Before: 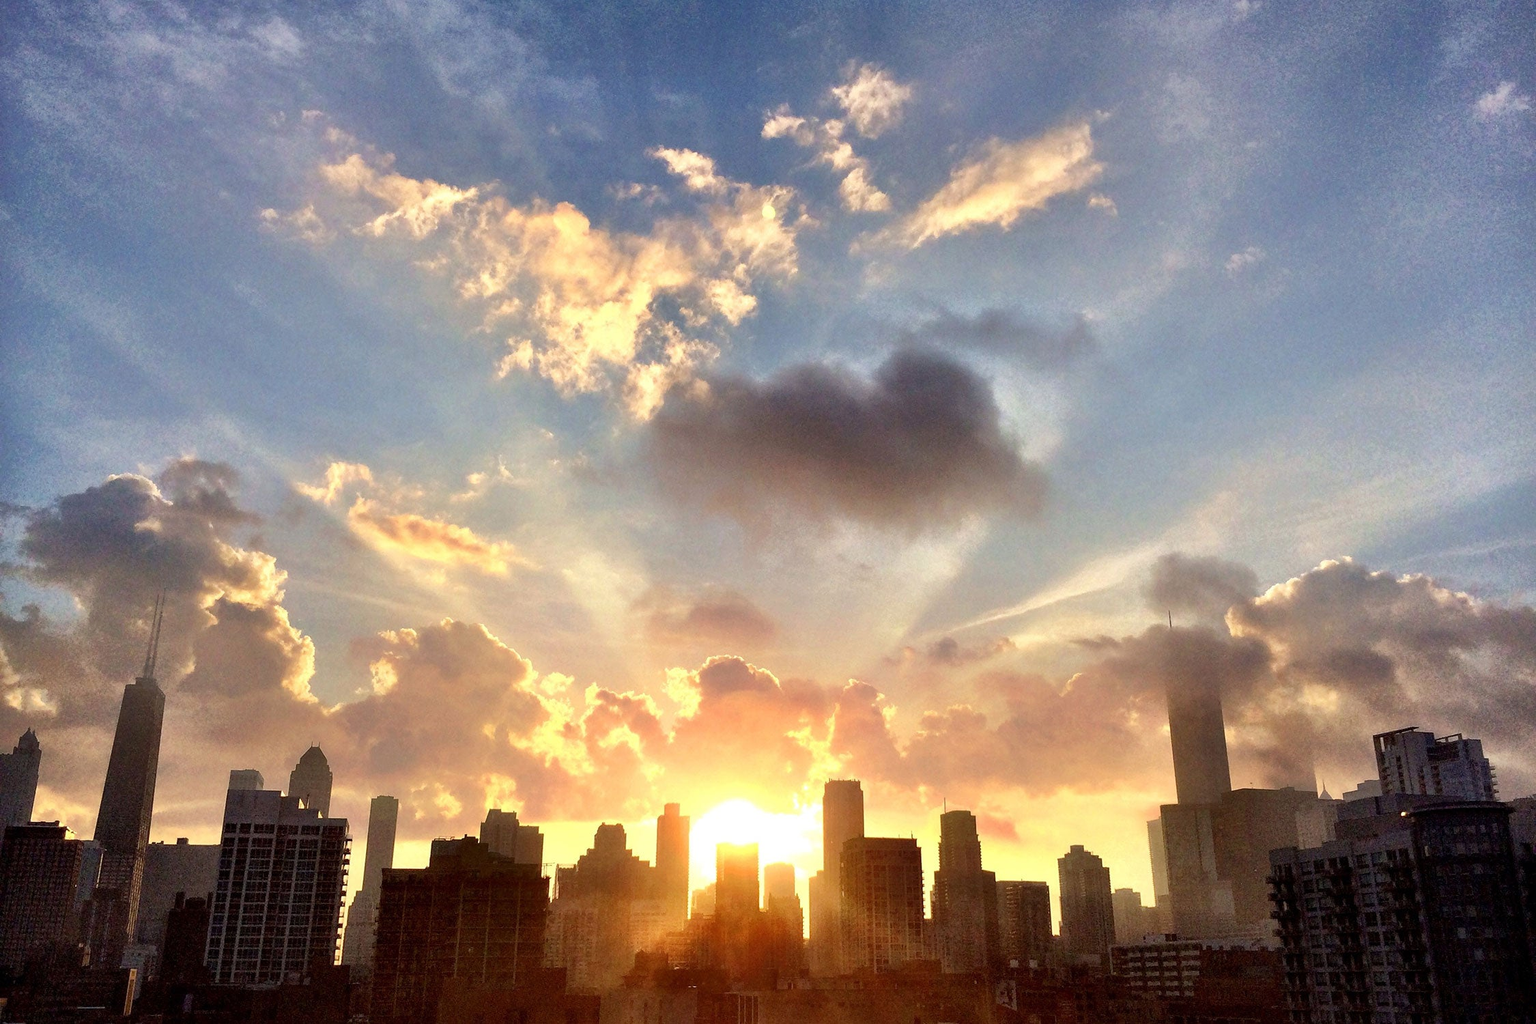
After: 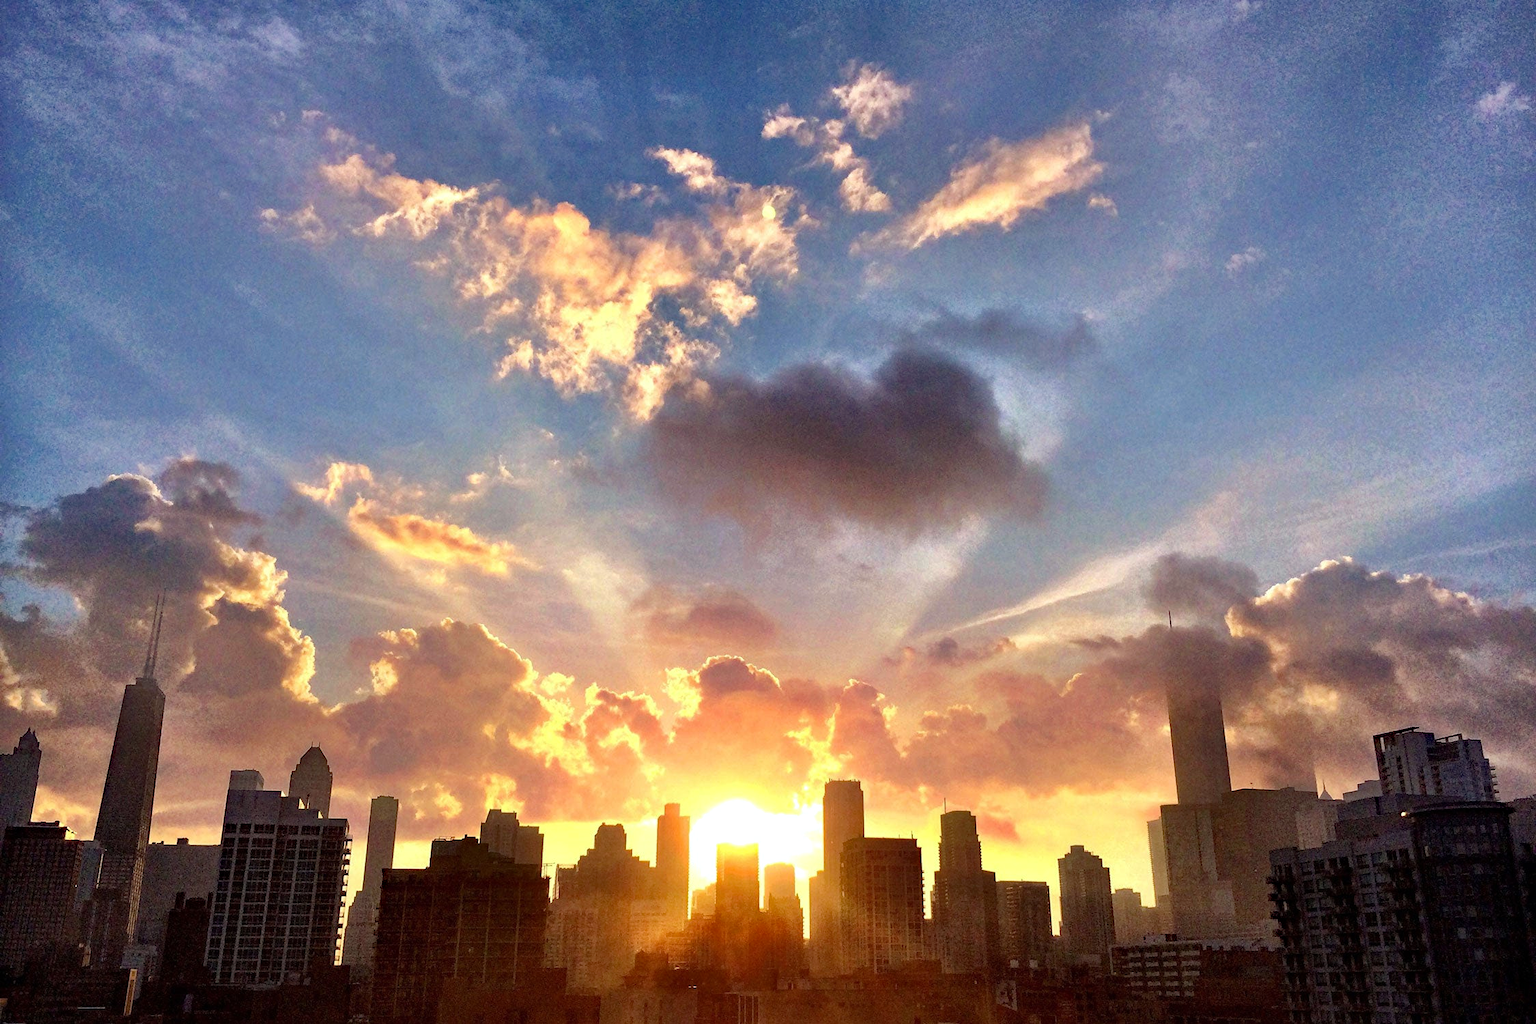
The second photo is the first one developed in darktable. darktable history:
haze removal: strength 0.4, distance 0.22, compatibility mode true, adaptive false | blend: blend mode normal, opacity 85%; mask: uniform (no mask)
